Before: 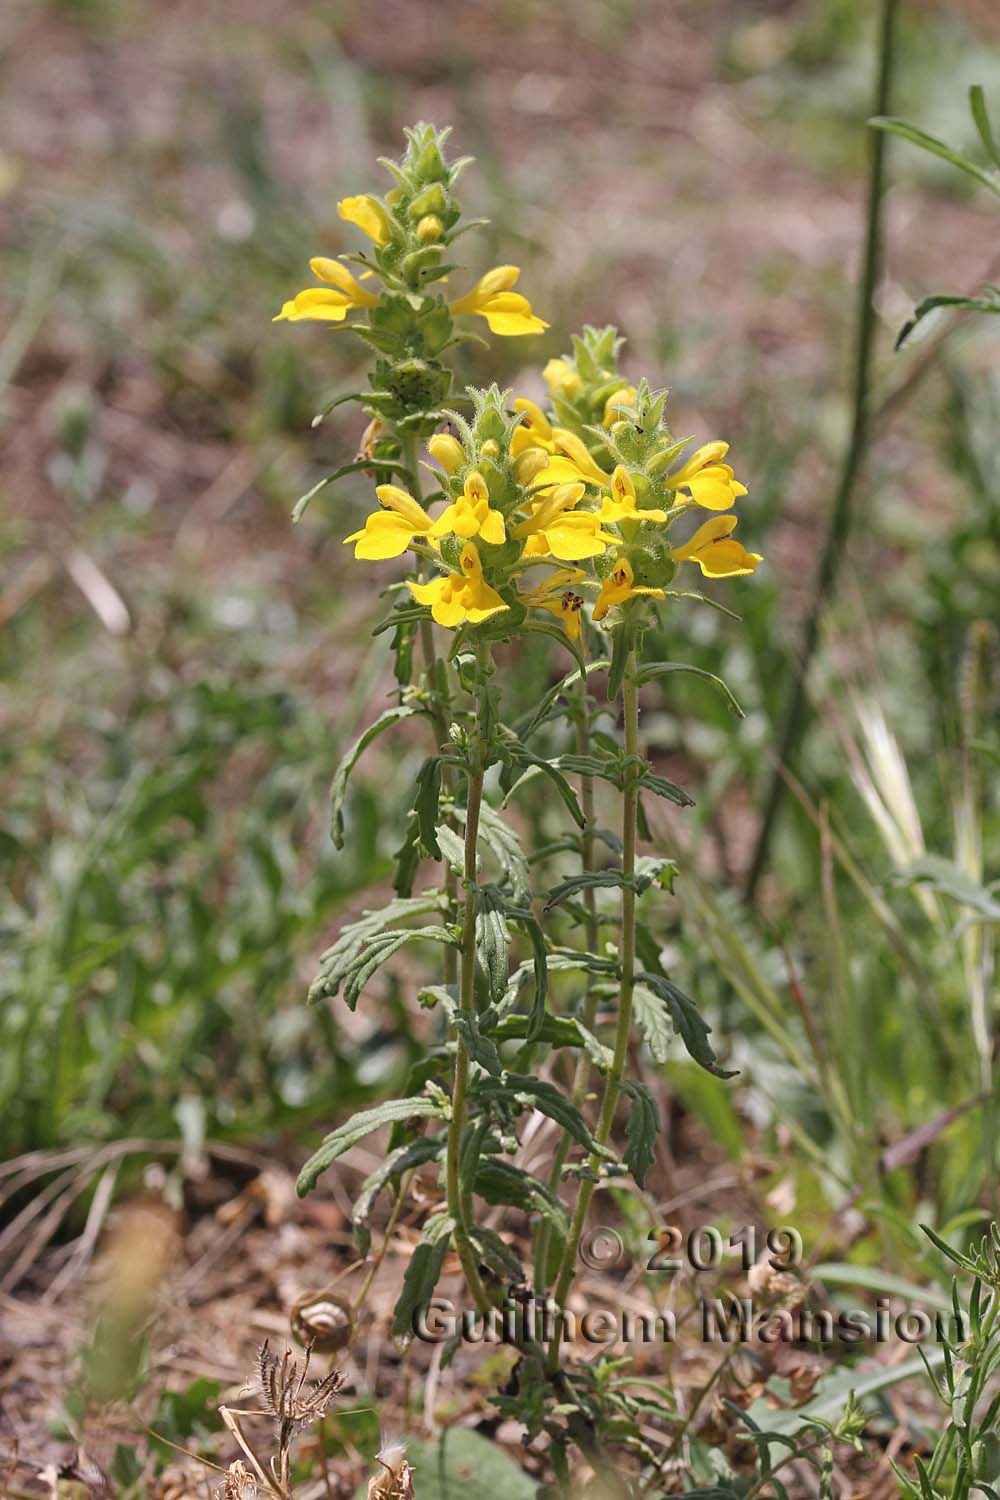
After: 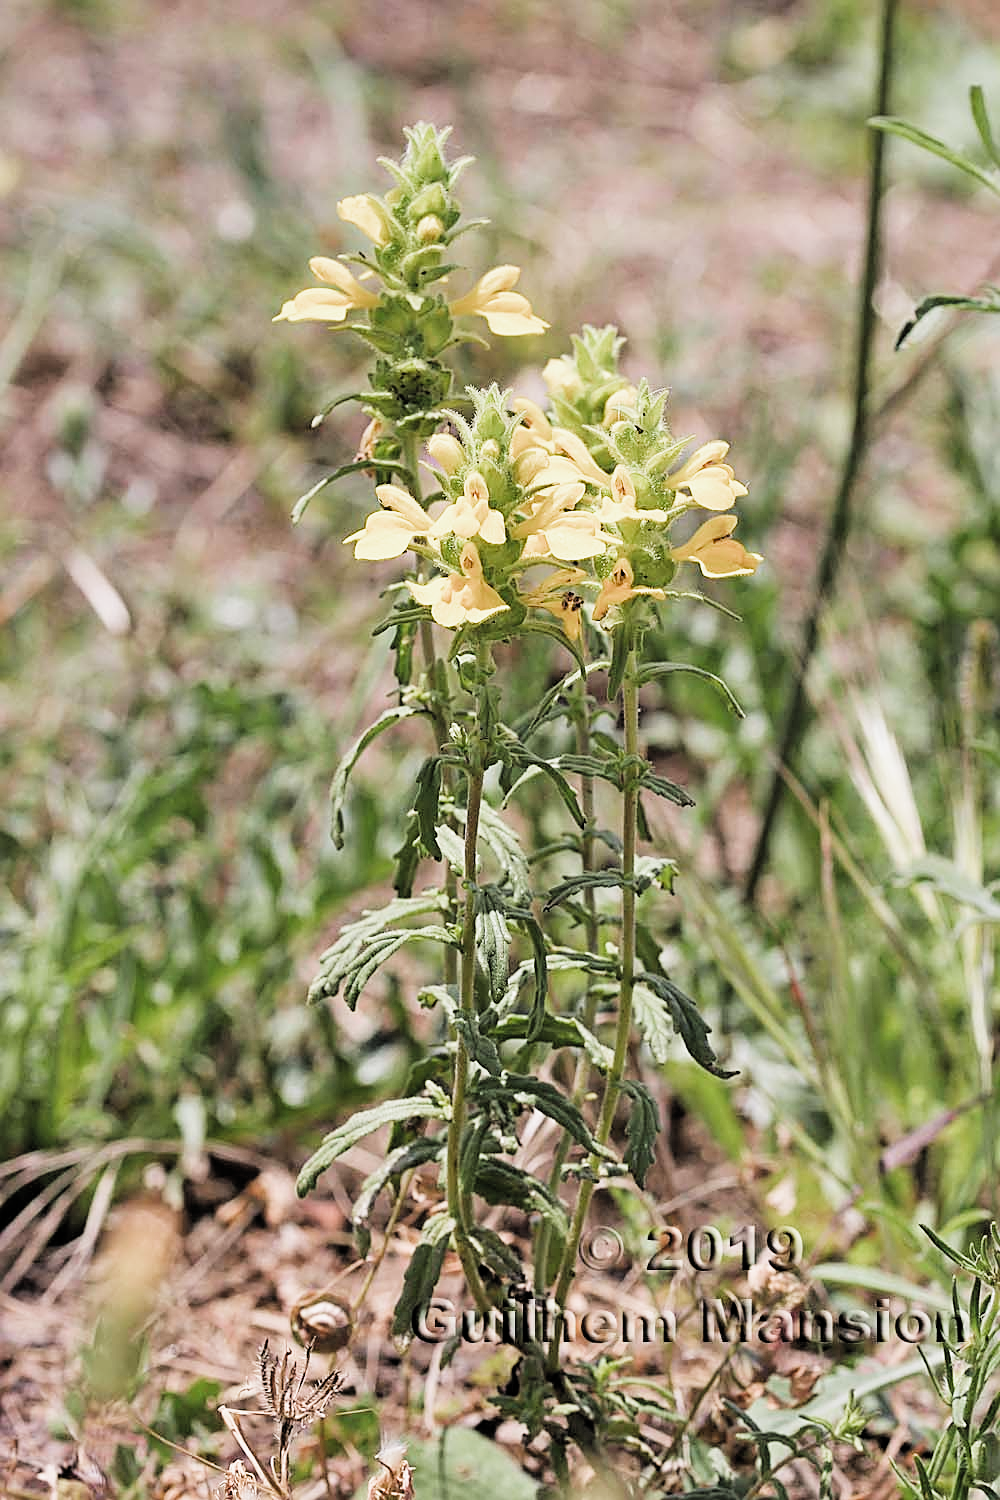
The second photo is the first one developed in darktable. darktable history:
sharpen: on, module defaults
filmic rgb: black relative exposure -5.03 EV, white relative exposure 3.96 EV, hardness 2.9, contrast 1.3, color science v4 (2020)
exposure: black level correction 0, exposure 0.695 EV, compensate exposure bias true, compensate highlight preservation false
